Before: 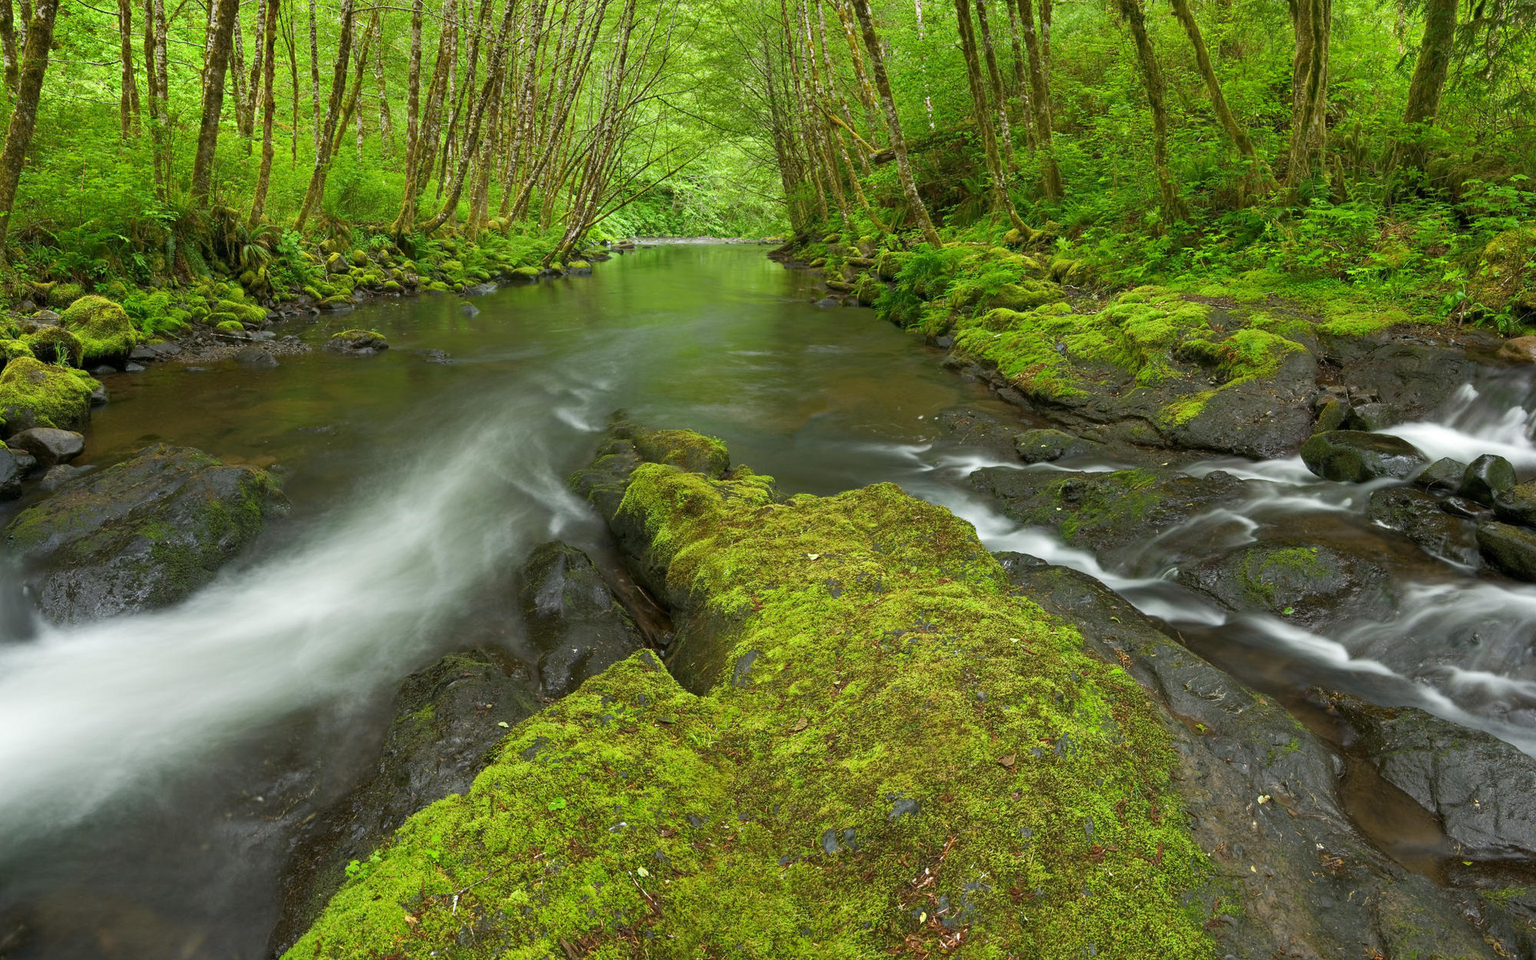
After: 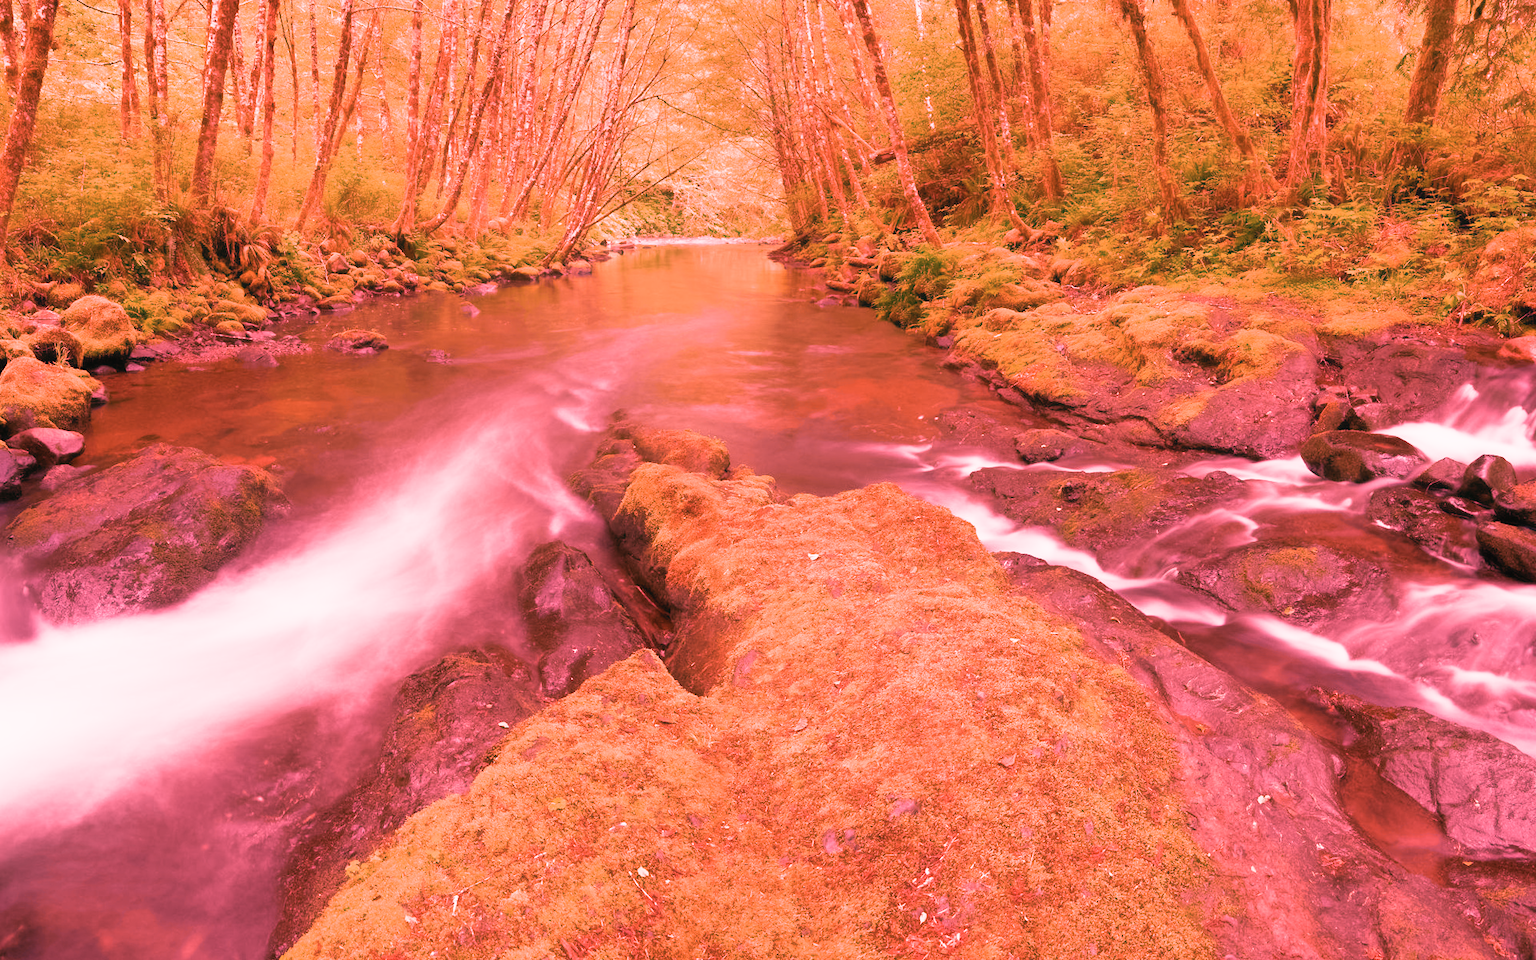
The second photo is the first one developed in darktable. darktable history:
contrast equalizer: octaves 7, y [[0.502, 0.505, 0.512, 0.529, 0.564, 0.588], [0.5 ×6], [0.502, 0.505, 0.512, 0.529, 0.564, 0.588], [0, 0.001, 0.001, 0.004, 0.008, 0.011], [0, 0.001, 0.001, 0.004, 0.008, 0.011]], mix -1
raw chromatic aberrations: on, module defaults
color calibration: illuminant F (fluorescent), F source F9 (Cool White Deluxe 4150 K) – high CRI, x 0.374, y 0.373, temperature 4158.34 K
denoise (profiled): strength 1.2, preserve shadows 1.8, a [-1, 0, 0], y [[0.5 ×7] ×4, [0 ×7], [0.5 ×7]], compensate highlight preservation false
white balance: red 2.9, blue 1.358
sigmoid "neutral gray": contrast 1.22, skew 0.65
